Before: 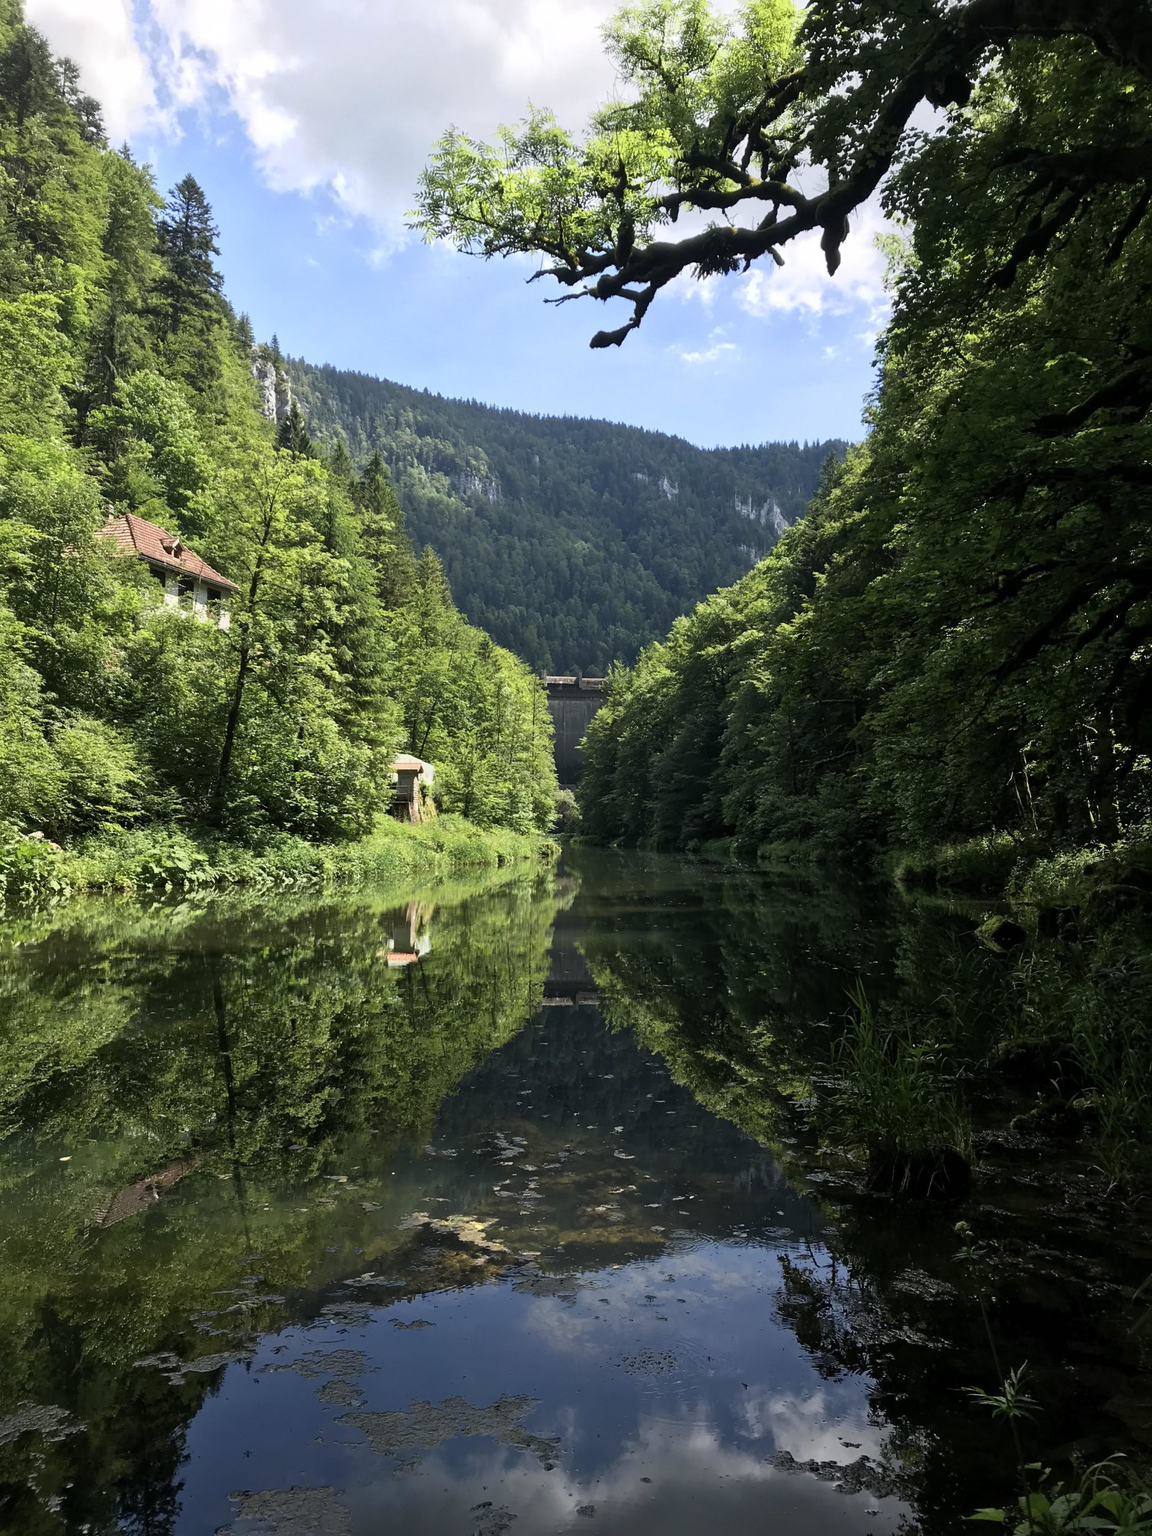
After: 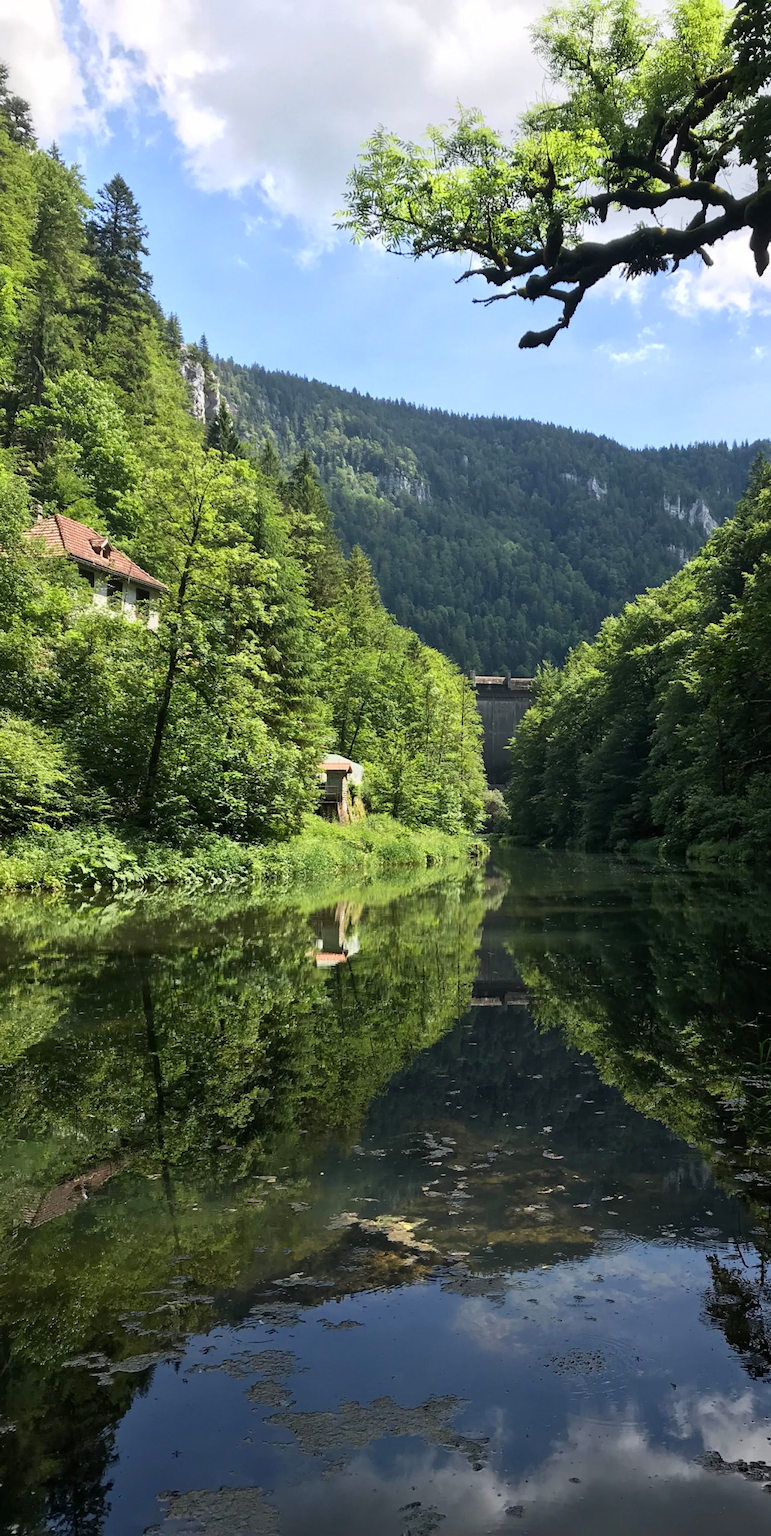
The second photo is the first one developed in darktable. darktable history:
crop and rotate: left 6.223%, right 26.796%
